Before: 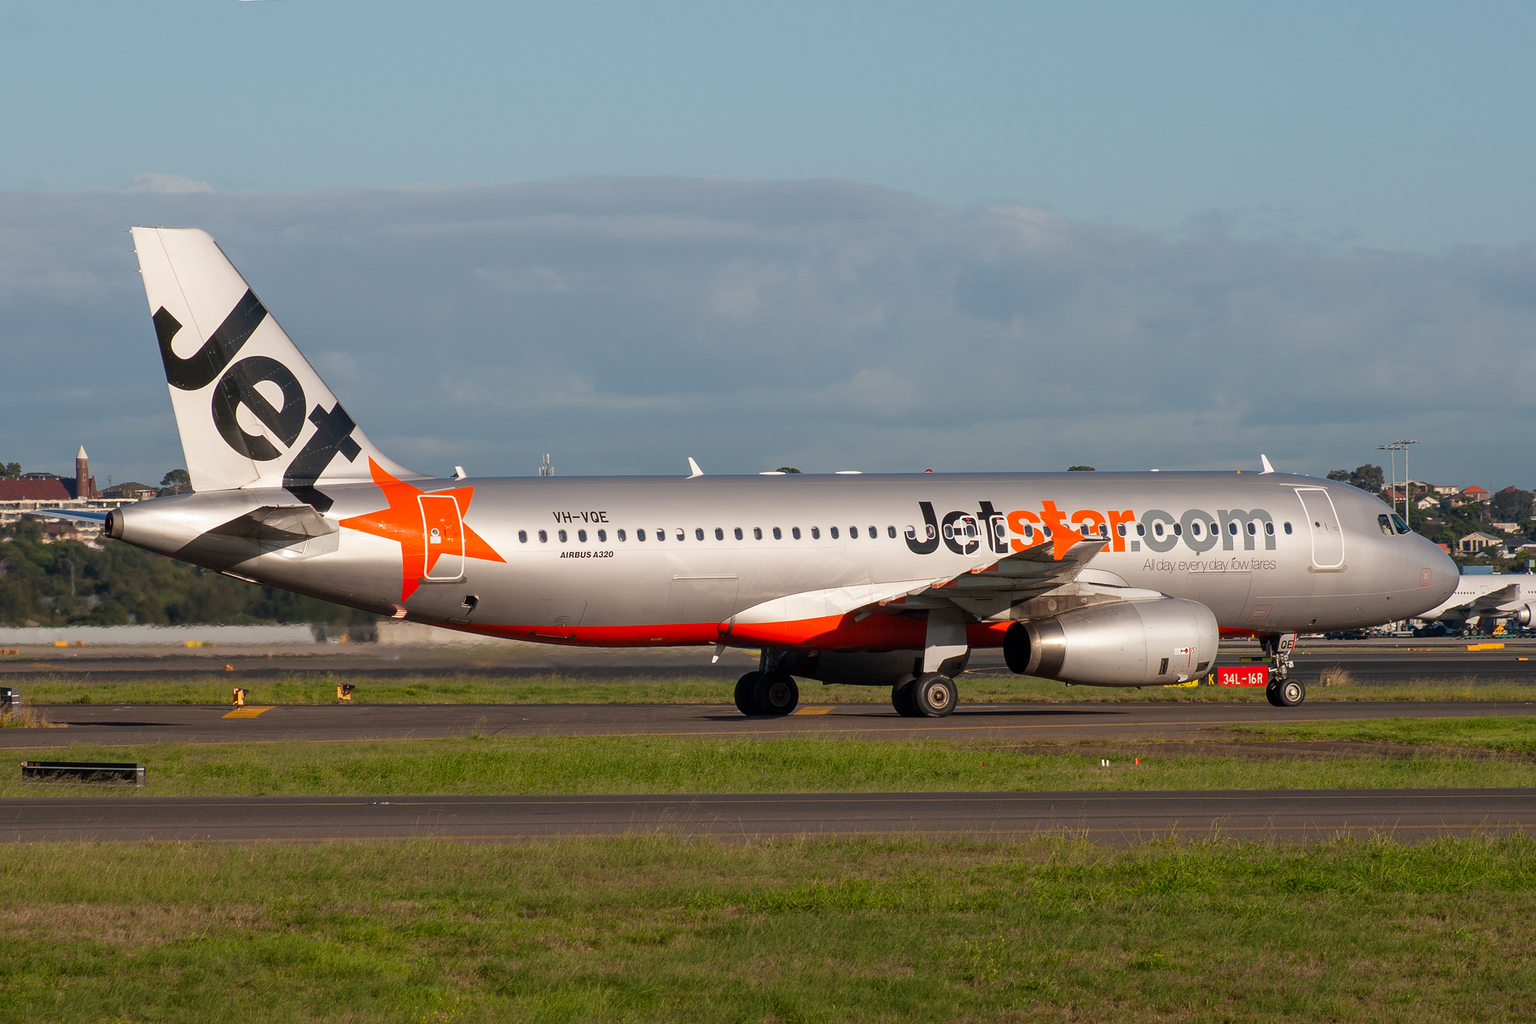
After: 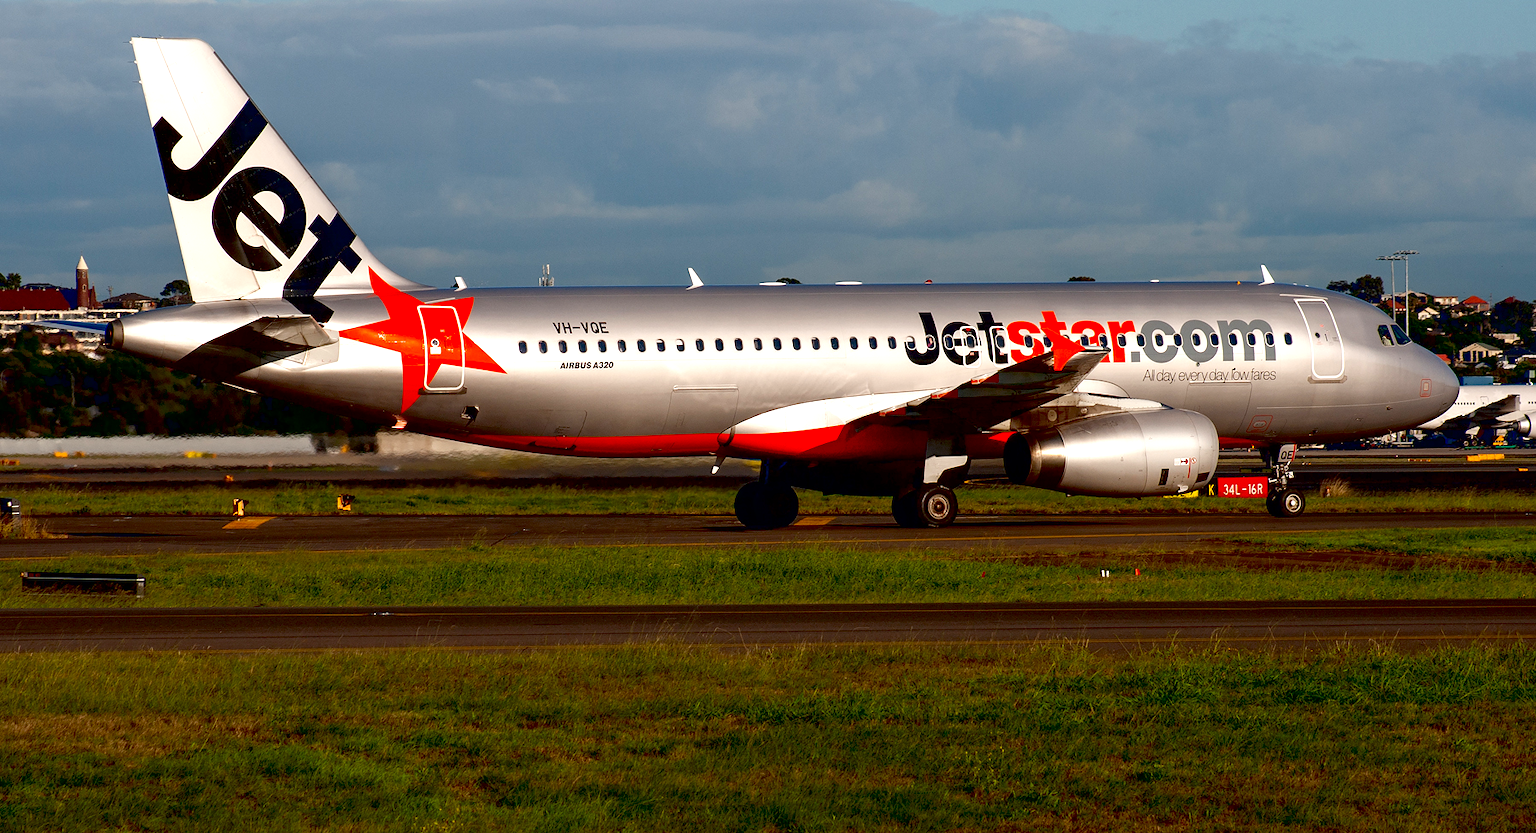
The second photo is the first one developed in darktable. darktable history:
crop and rotate: top 18.507%
contrast brightness saturation: brightness -0.2, saturation 0.08
exposure: black level correction 0.04, exposure 0.5 EV, compensate highlight preservation false
